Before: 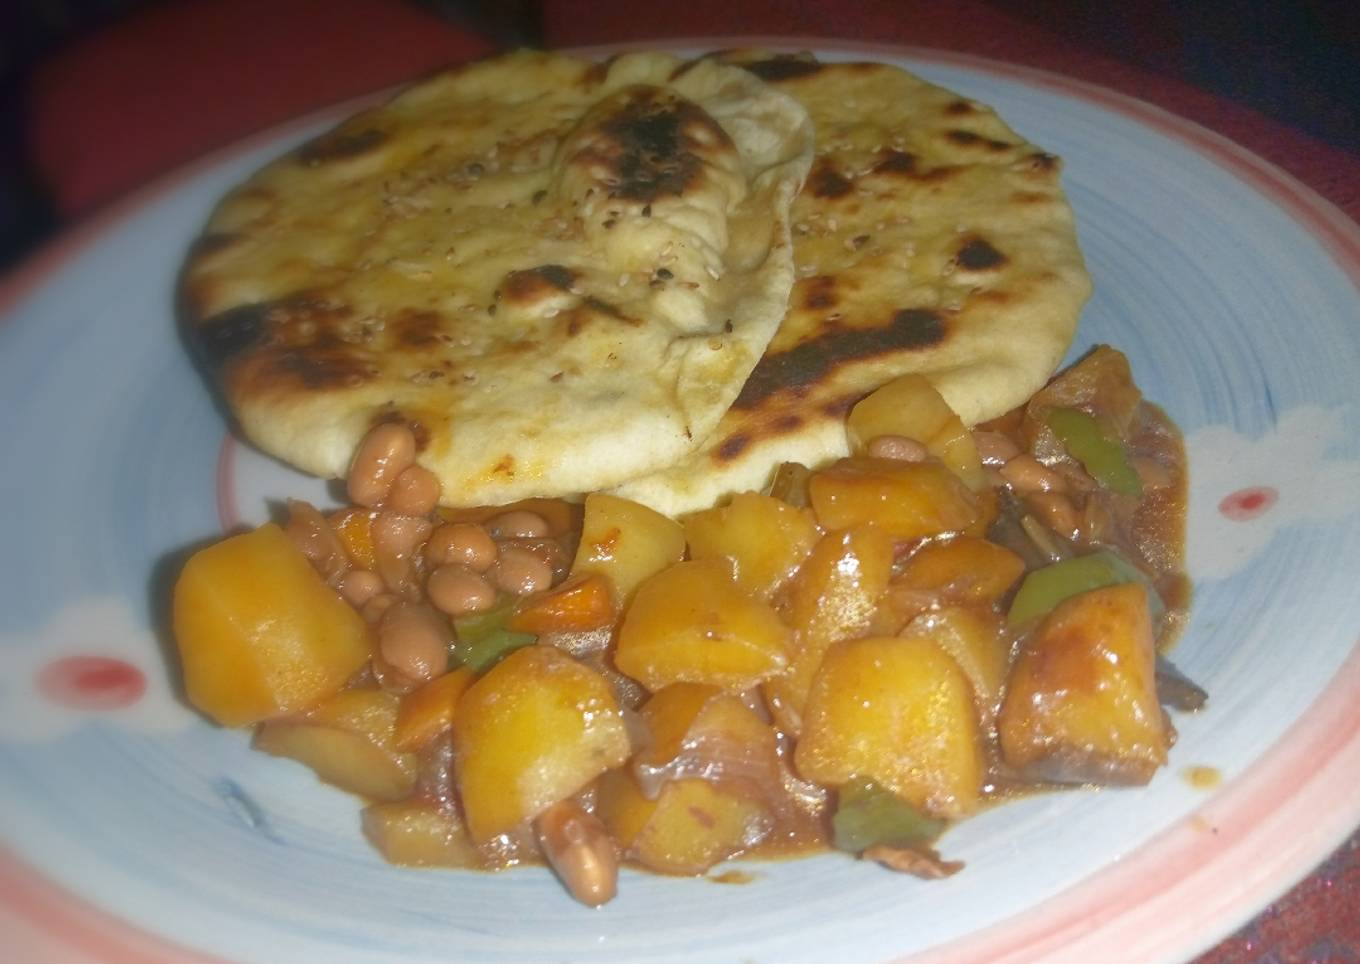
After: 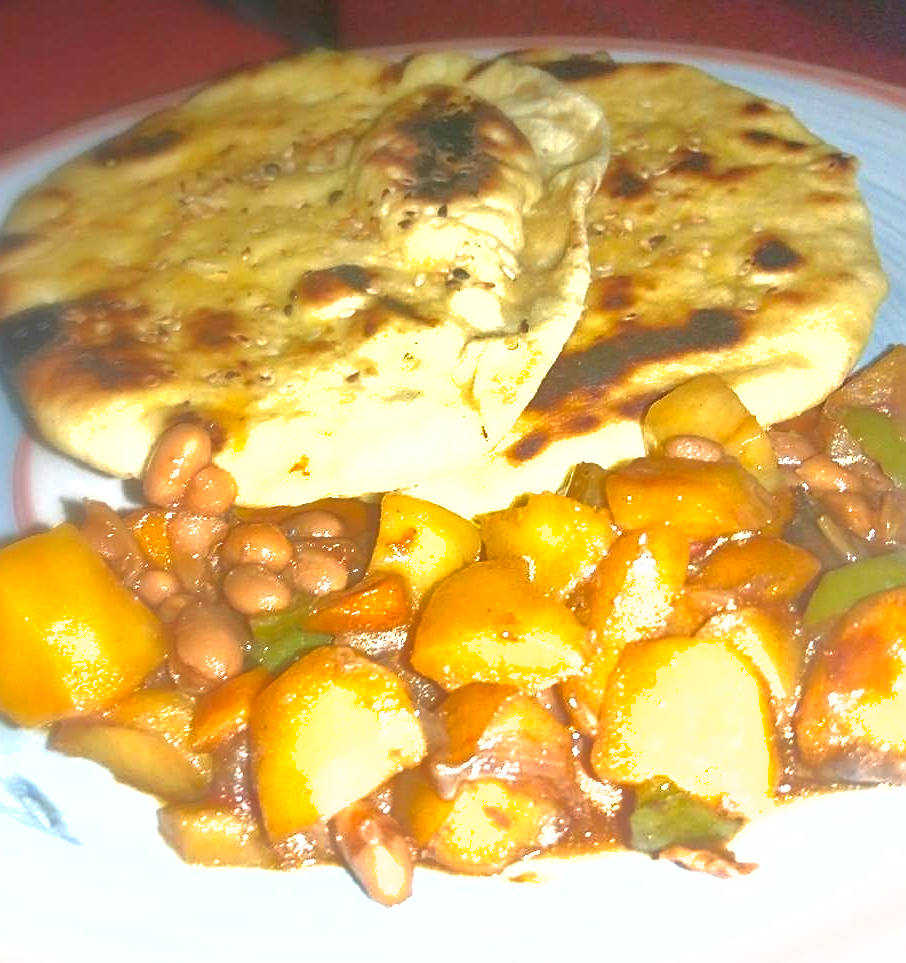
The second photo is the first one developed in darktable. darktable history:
crop and rotate: left 15.055%, right 18.278%
exposure: black level correction 0, exposure 1.5 EV, compensate exposure bias true, compensate highlight preservation false
shadows and highlights: on, module defaults
sharpen: on, module defaults
